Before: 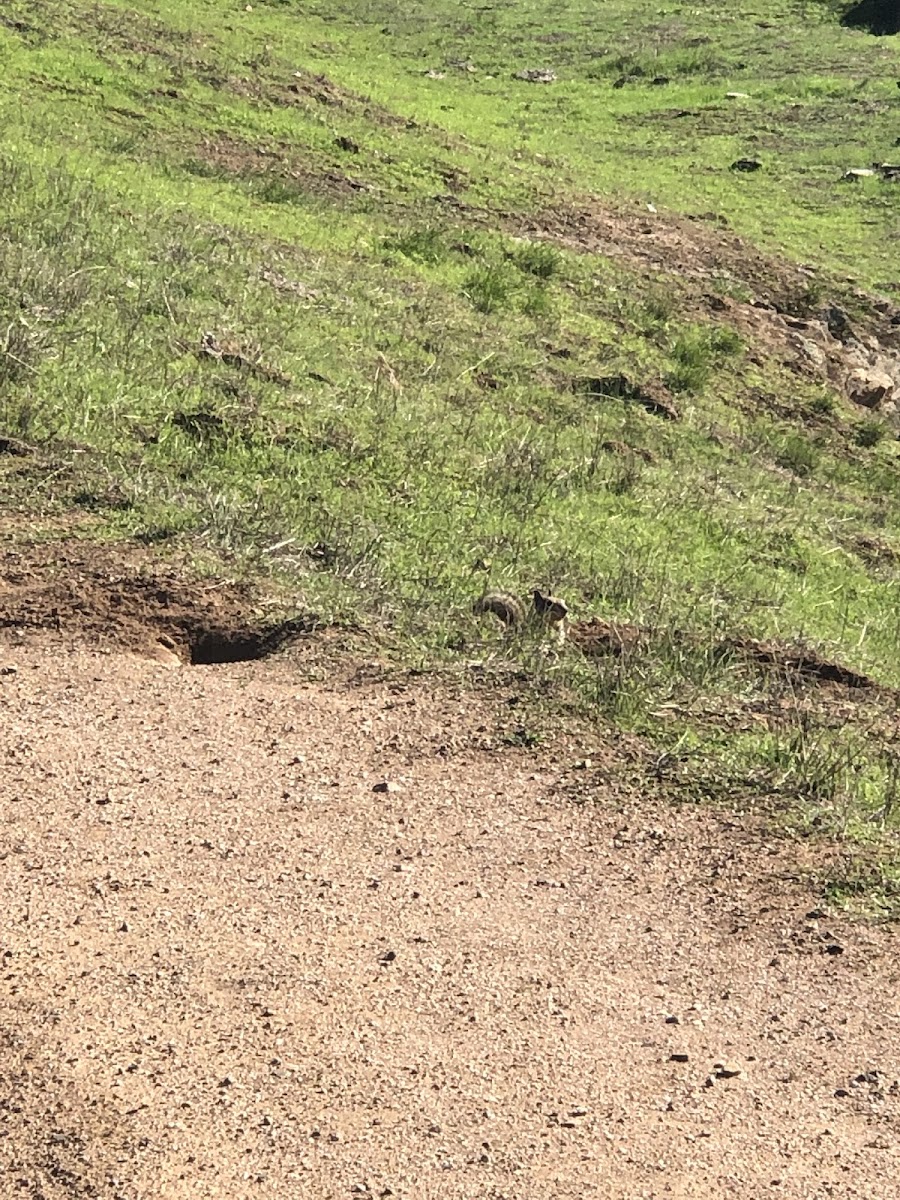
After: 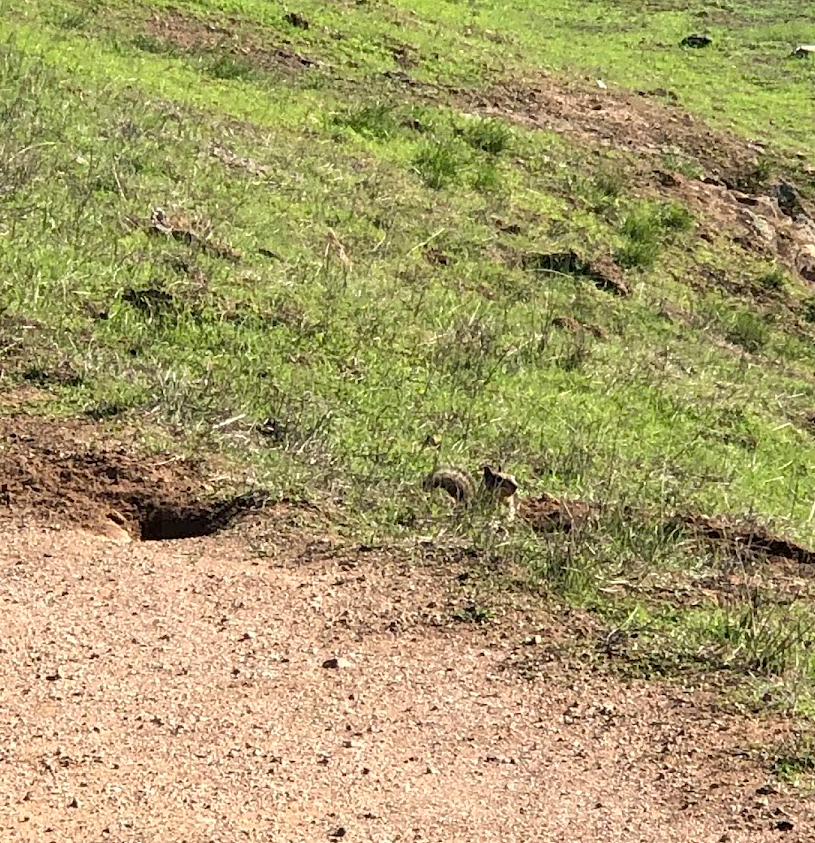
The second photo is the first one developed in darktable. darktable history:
crop: left 5.664%, top 10.384%, right 3.769%, bottom 19.346%
exposure: black level correction 0.008, exposure 0.089 EV, compensate highlight preservation false
